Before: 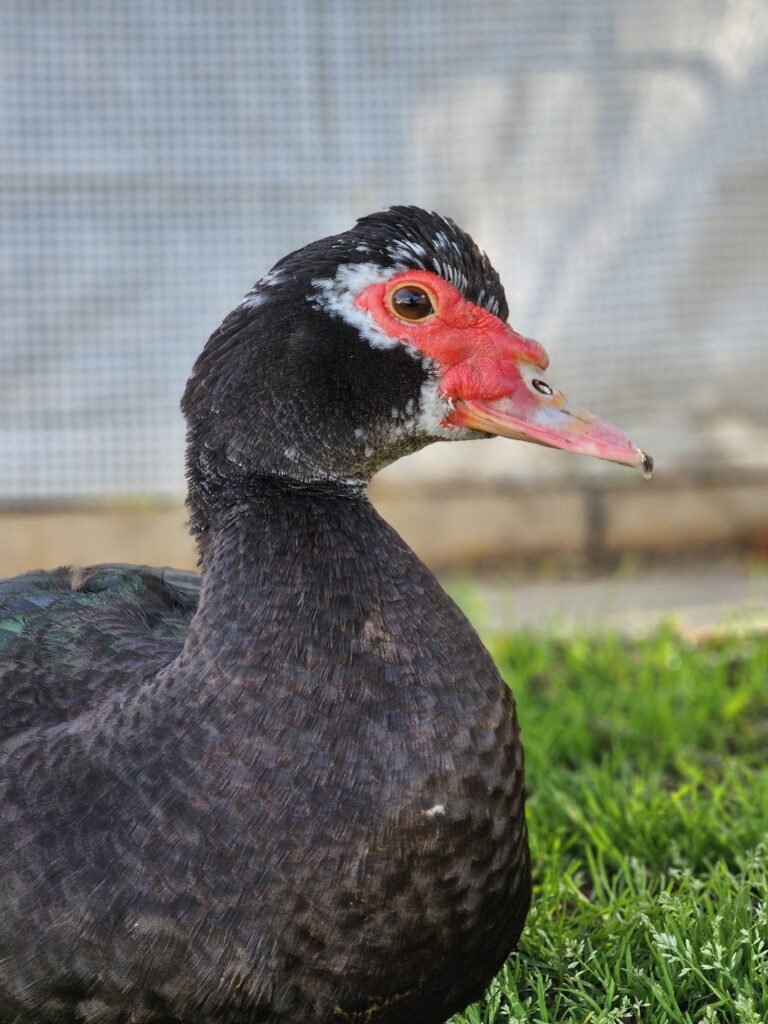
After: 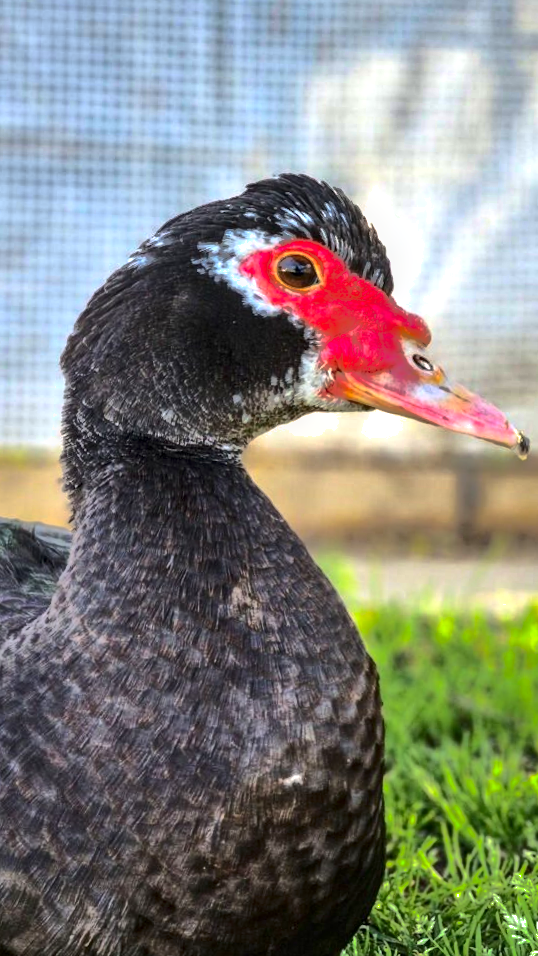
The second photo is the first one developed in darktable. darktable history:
exposure: black level correction 0, exposure 0.695 EV, compensate highlight preservation false
crop and rotate: angle -3.07°, left 14.167%, top 0.032%, right 10.81%, bottom 0.018%
contrast brightness saturation: contrast 0.272
tone equalizer: on, module defaults
local contrast: on, module defaults
shadows and highlights: shadows 25.03, highlights -69.02, highlights color adjustment 78.73%
